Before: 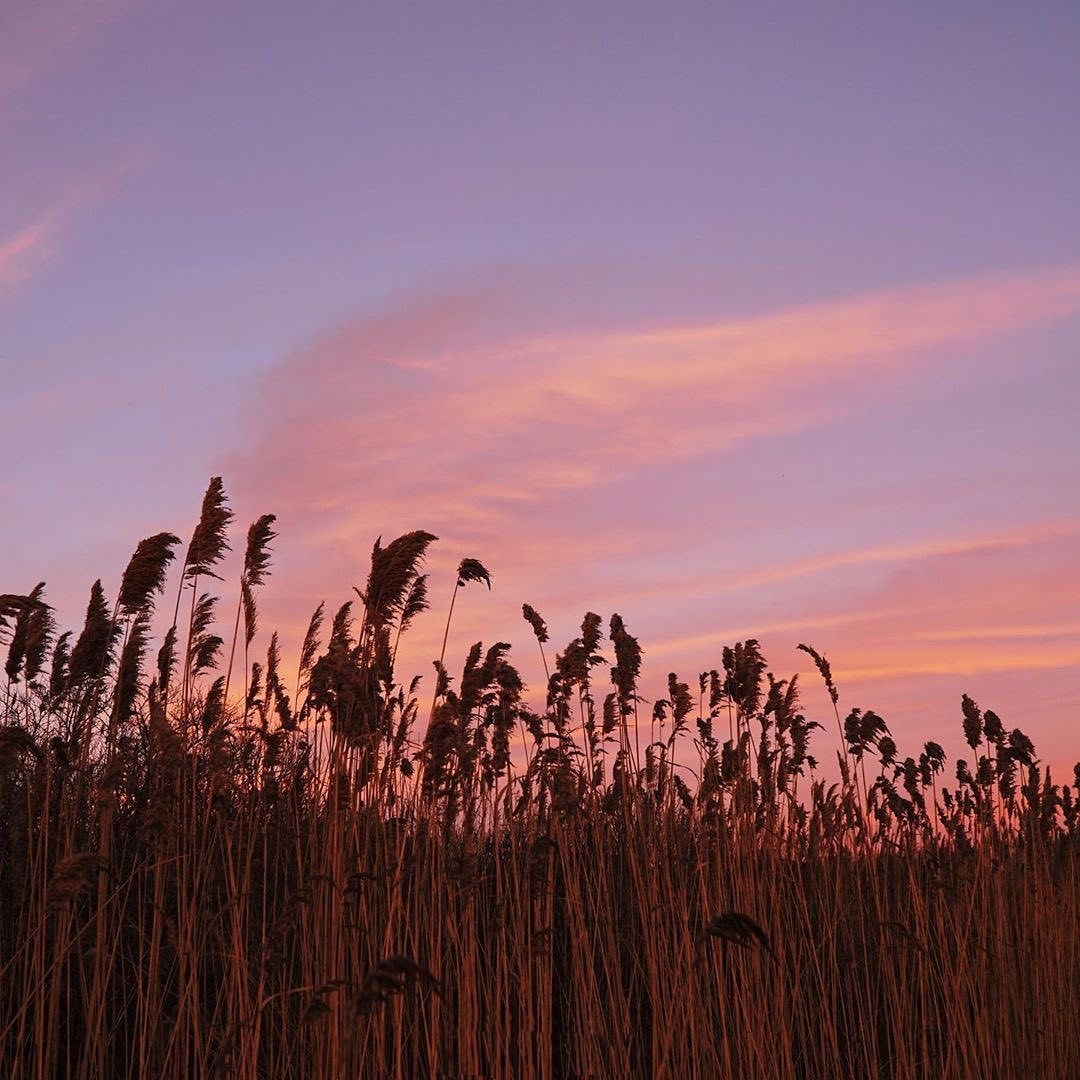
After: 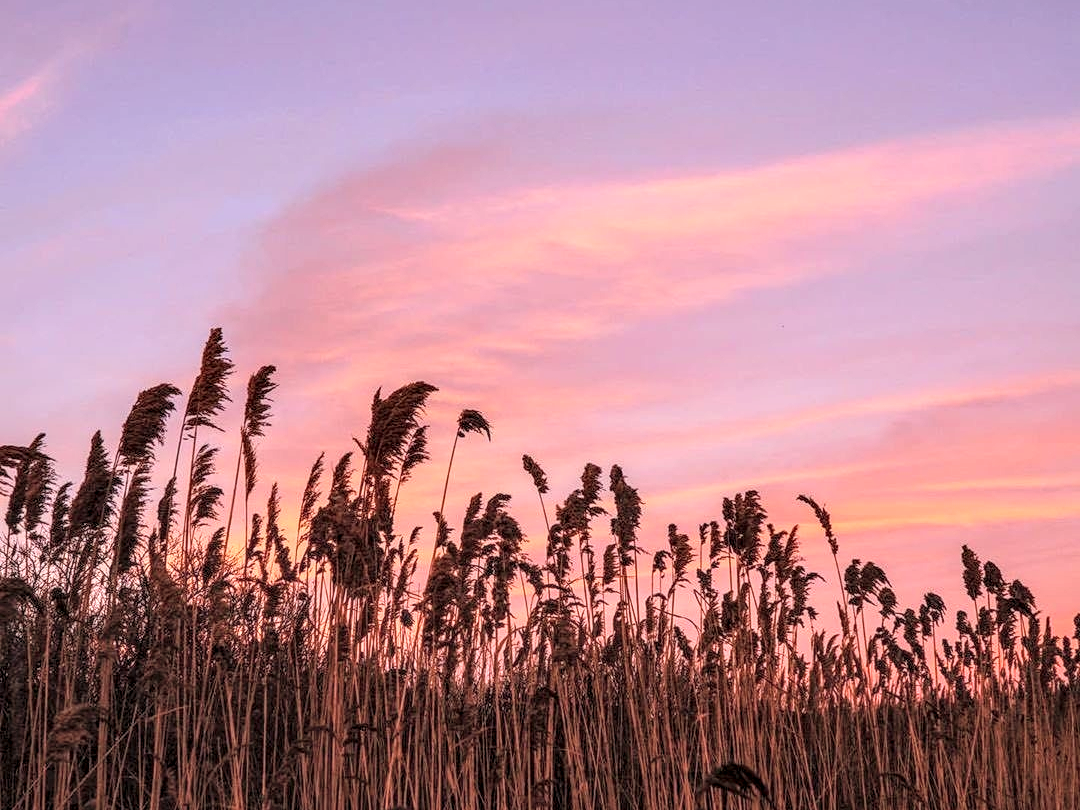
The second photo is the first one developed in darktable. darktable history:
local contrast: highlights 12%, shadows 38%, detail 183%, midtone range 0.471
crop: top 13.819%, bottom 11.169%
contrast brightness saturation: contrast 0.1, brightness 0.3, saturation 0.14
